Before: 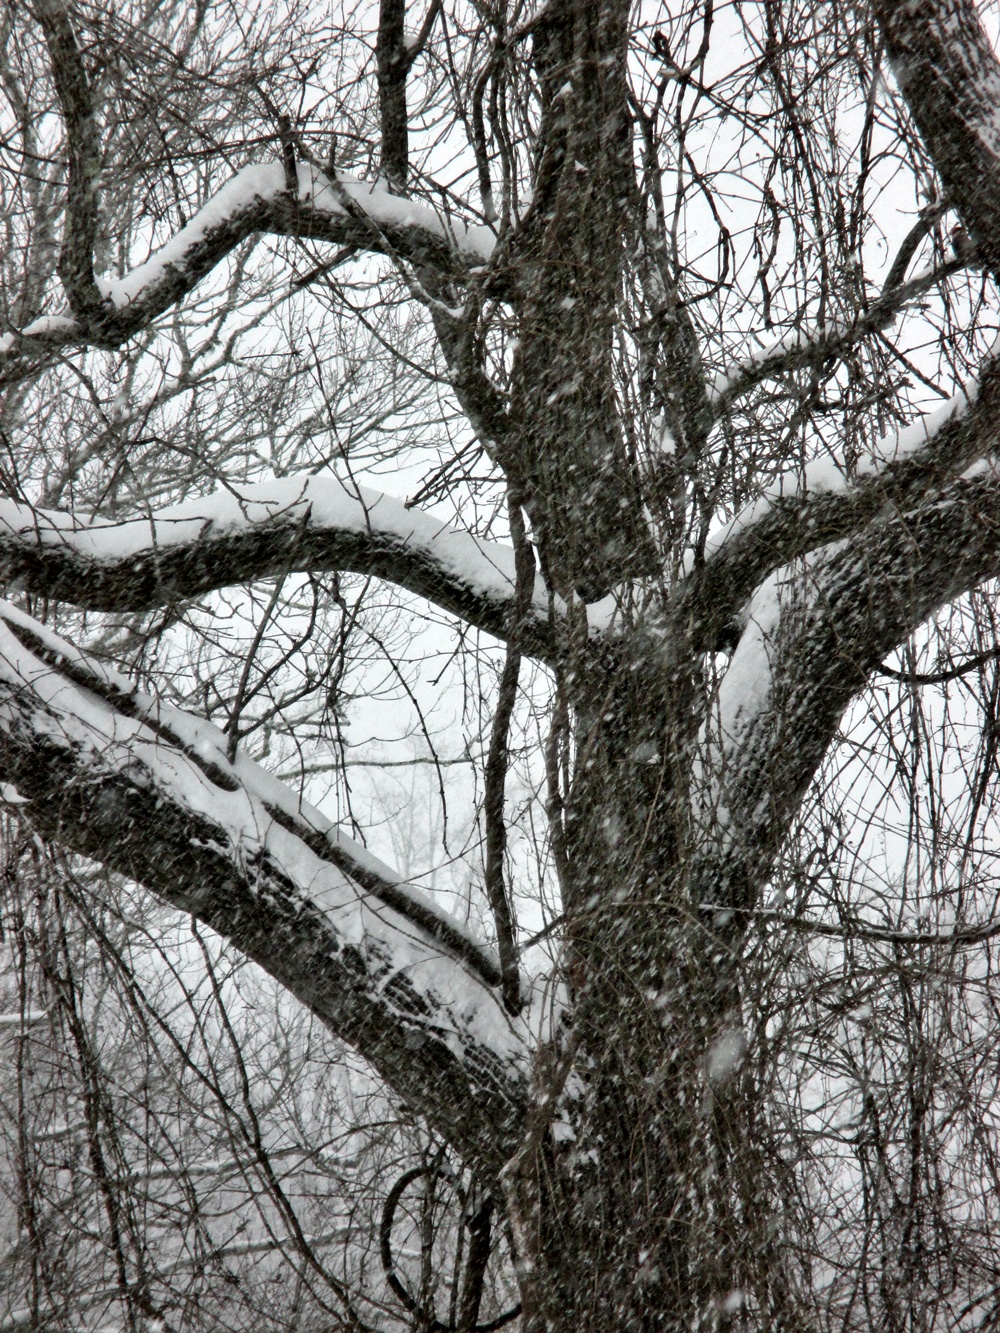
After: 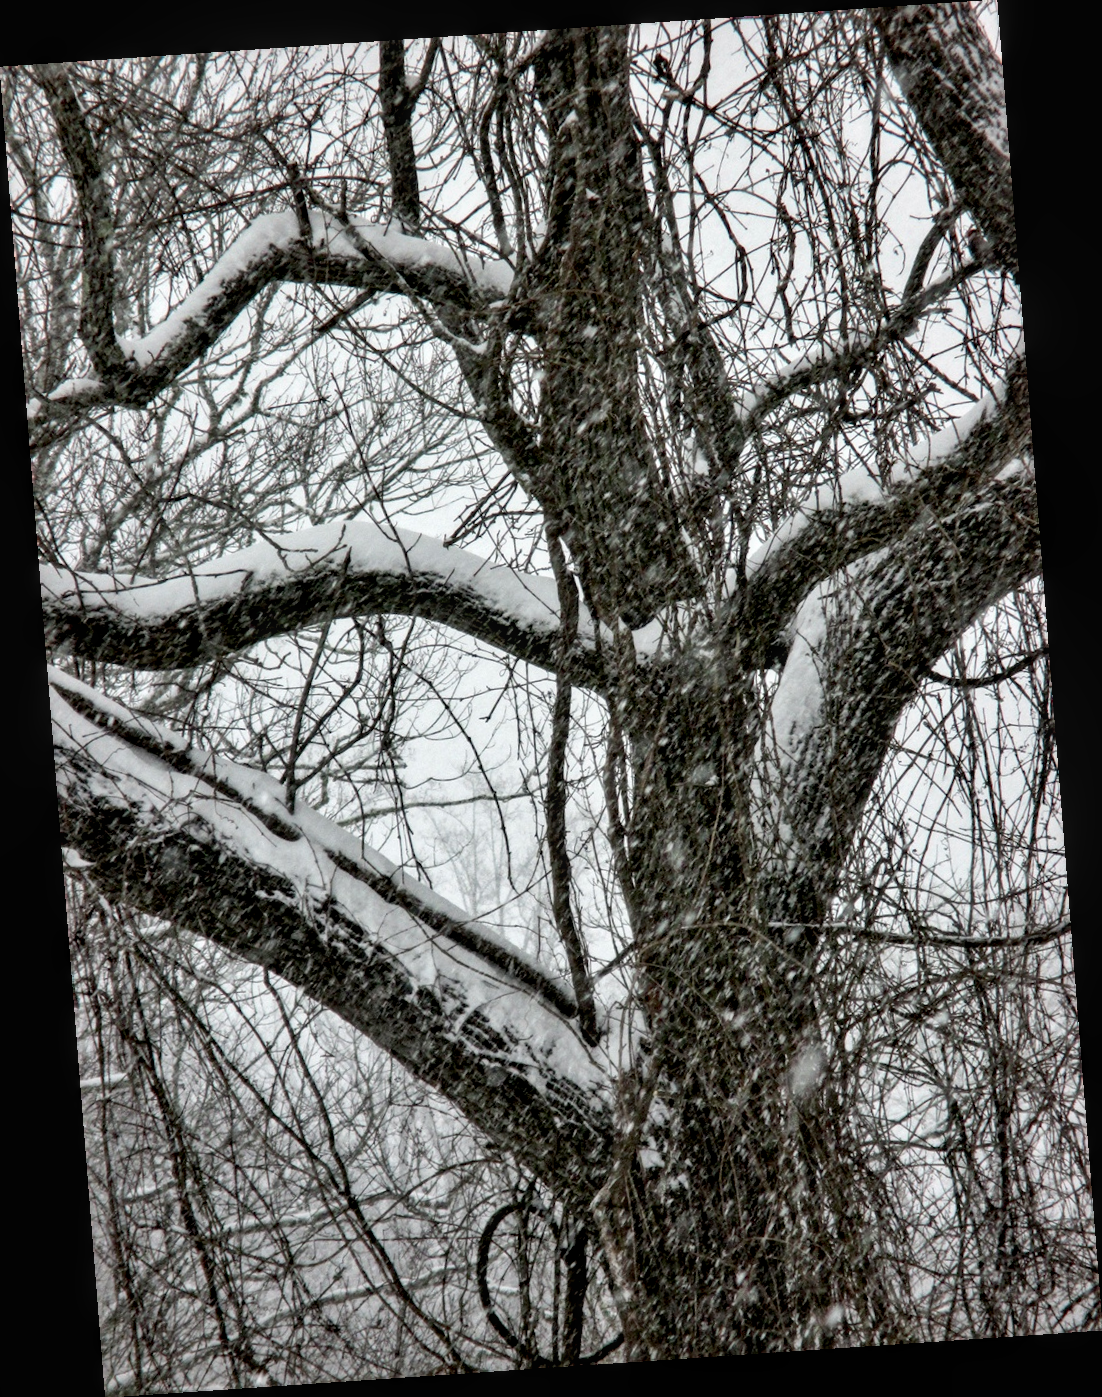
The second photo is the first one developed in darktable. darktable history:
local contrast: on, module defaults
rotate and perspective: rotation -4.2°, shear 0.006, automatic cropping off
exposure: black level correction 0.005, exposure 0.001 EV, compensate highlight preservation false
base curve: exposure shift 0, preserve colors none
